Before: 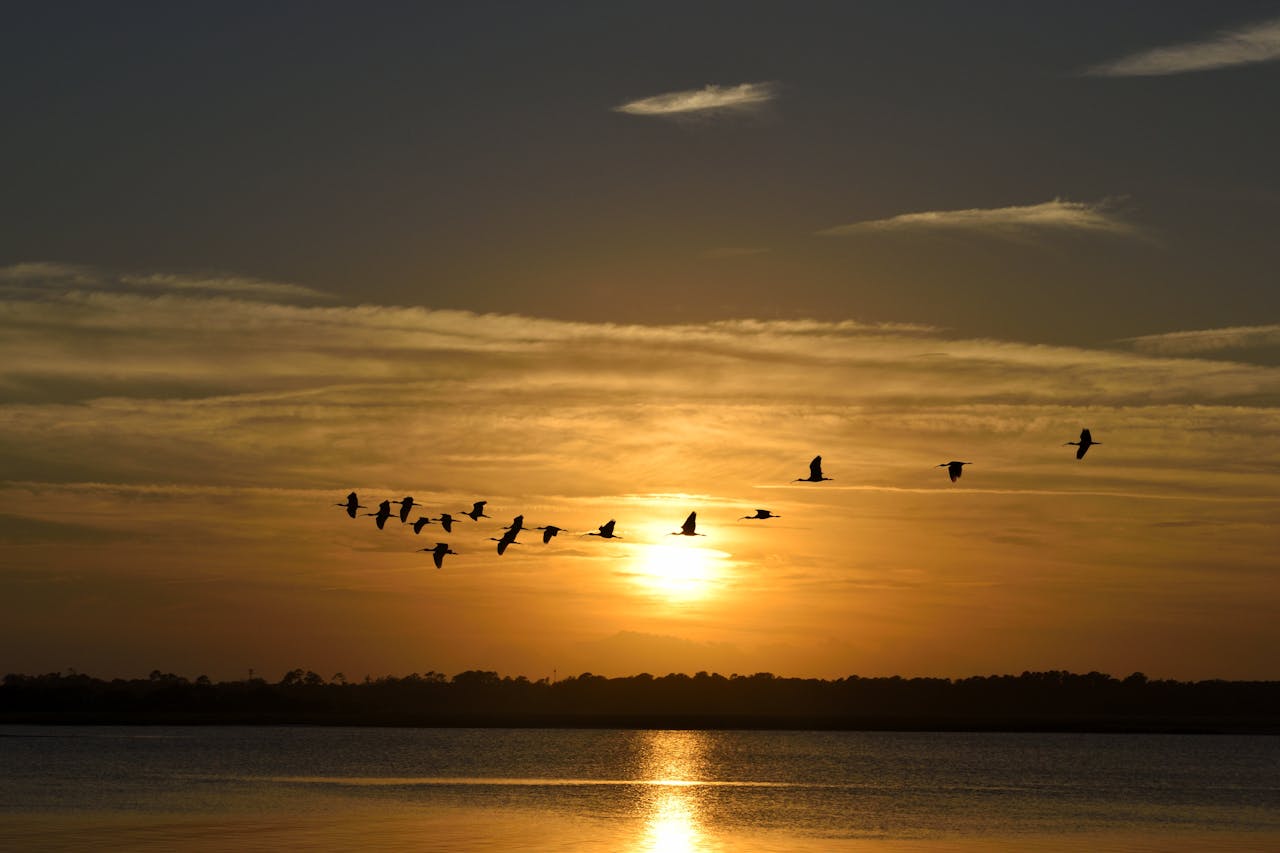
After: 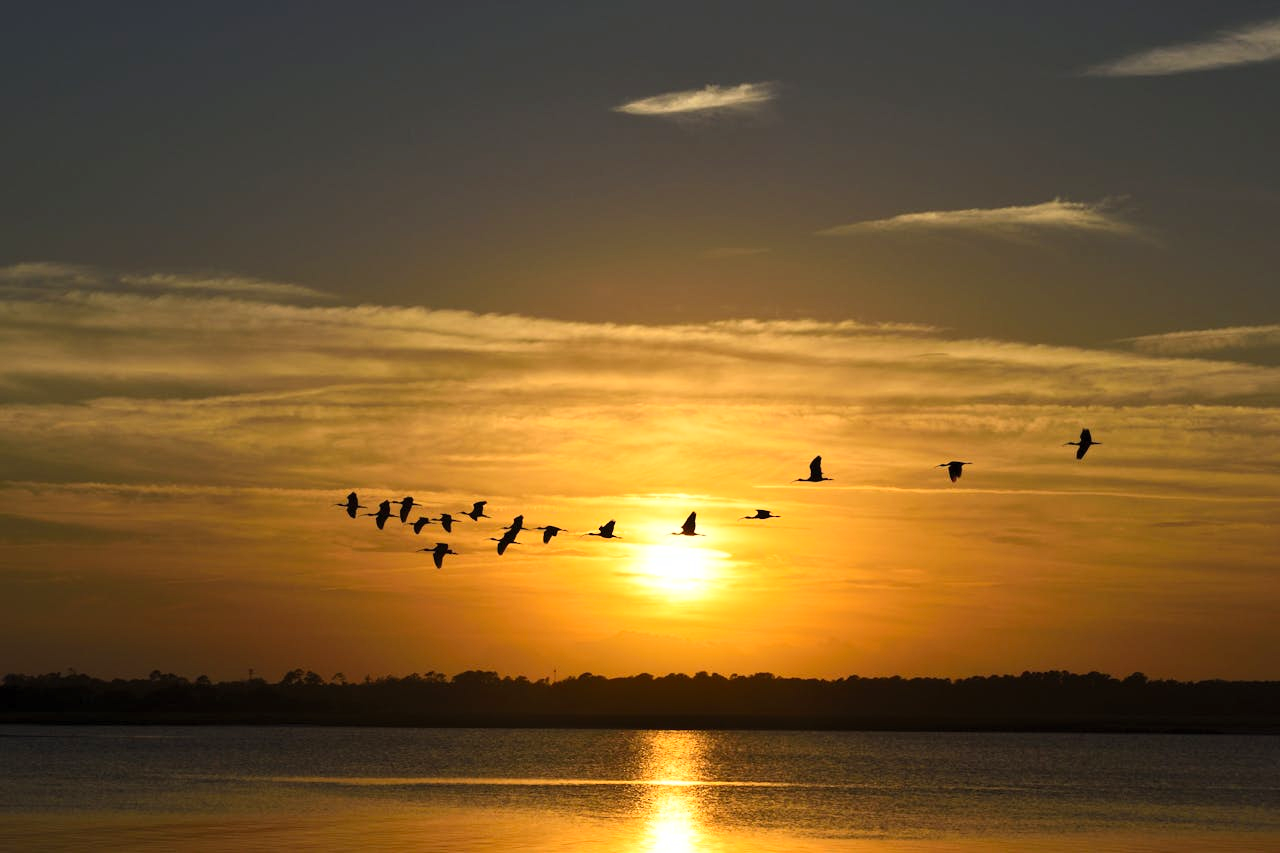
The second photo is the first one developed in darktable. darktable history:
tone equalizer: on, module defaults
contrast brightness saturation: contrast 0.204, brightness 0.163, saturation 0.226
